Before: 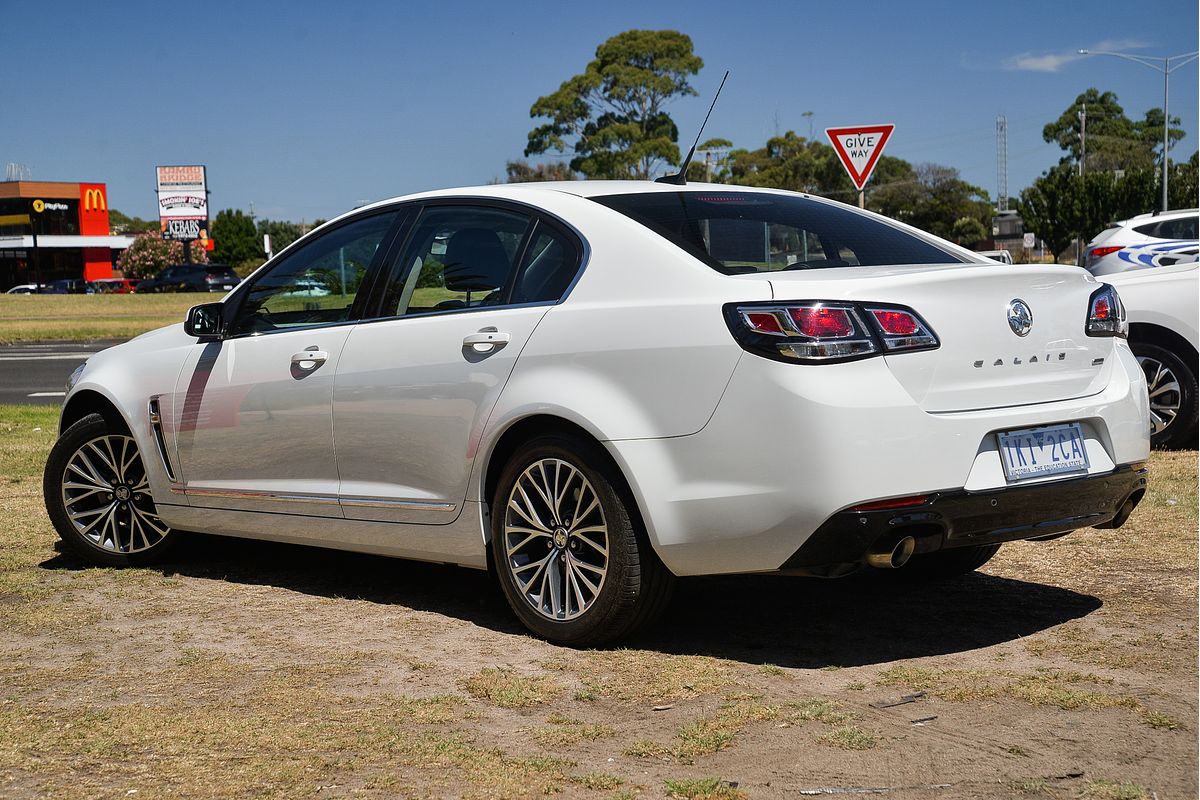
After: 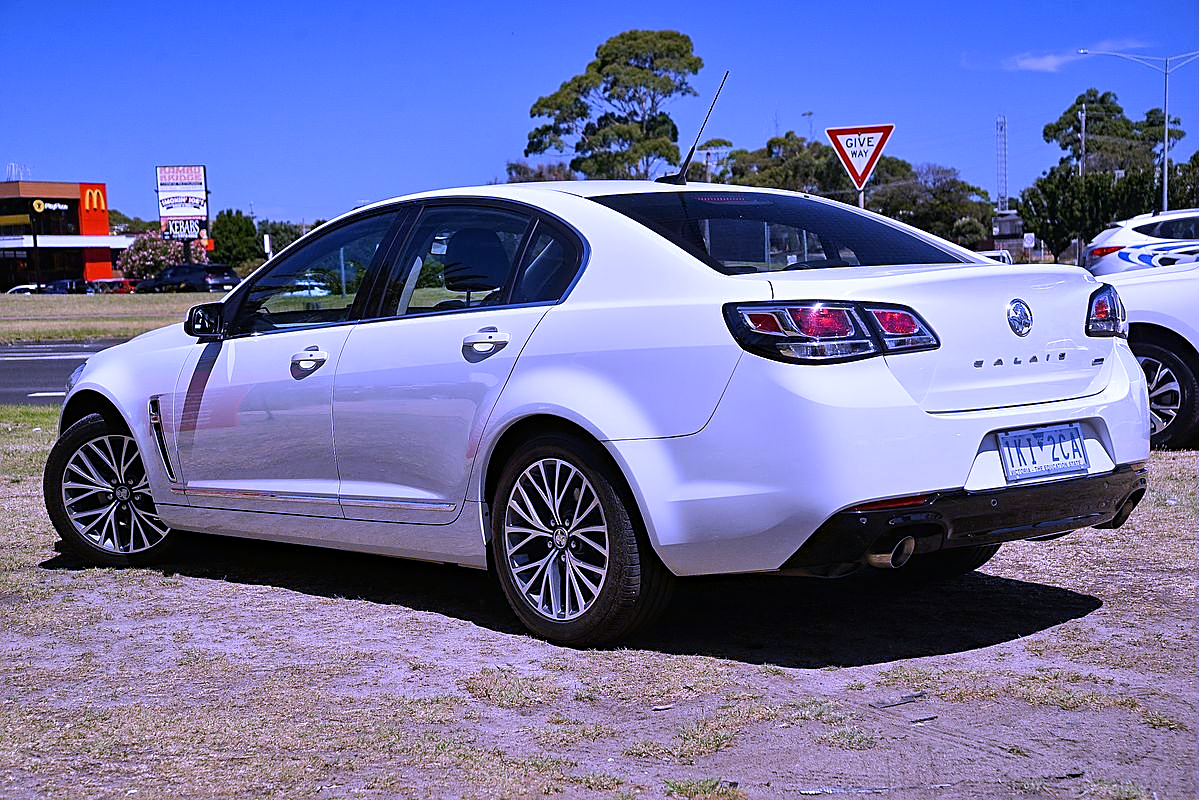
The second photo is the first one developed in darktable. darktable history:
sharpen: on, module defaults
white balance: red 0.98, blue 1.61
haze removal: compatibility mode true, adaptive false
